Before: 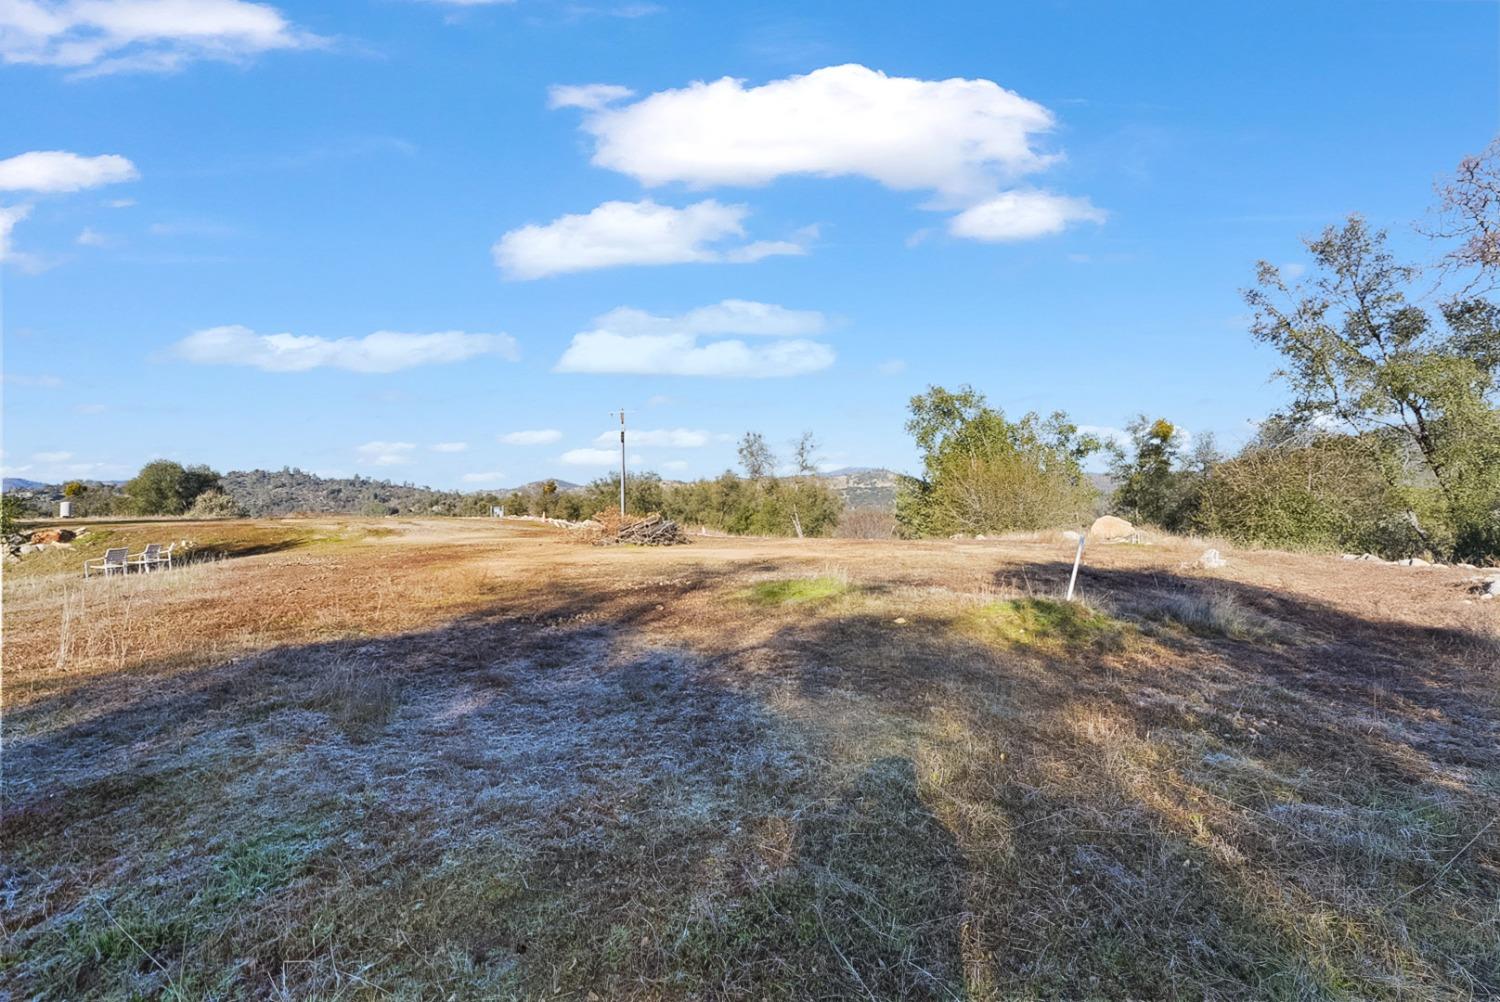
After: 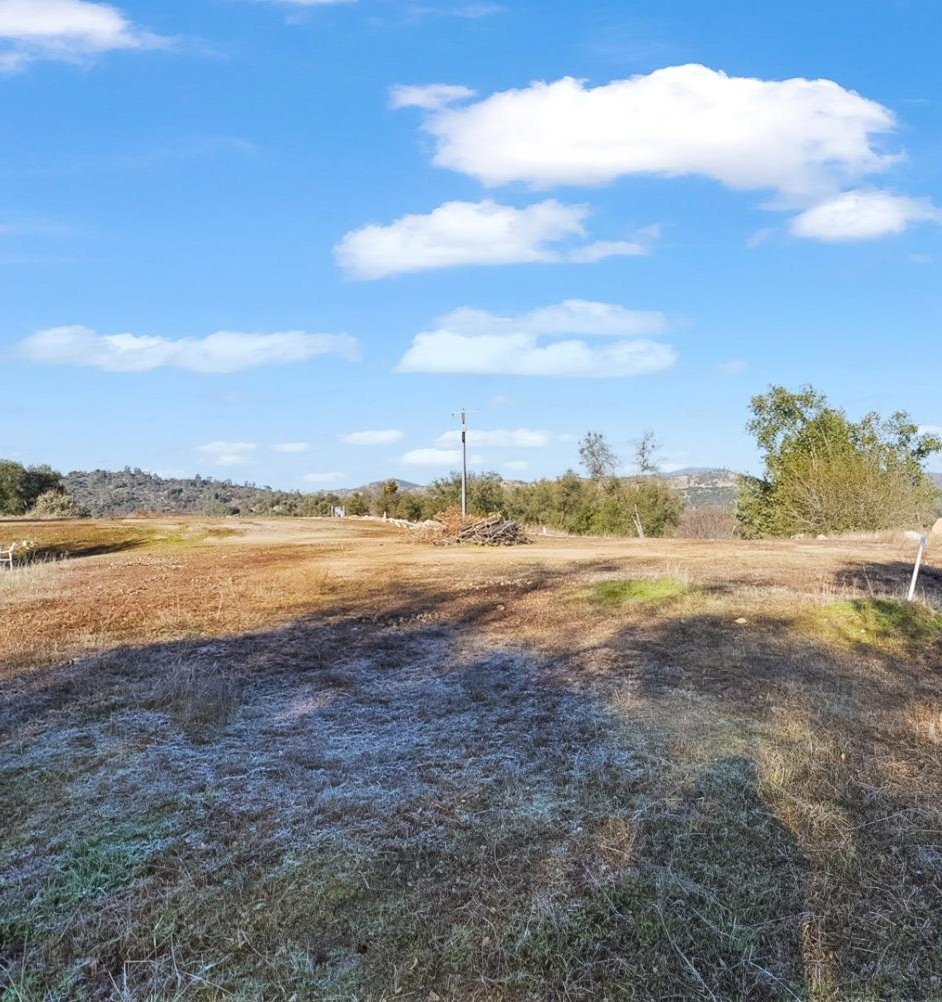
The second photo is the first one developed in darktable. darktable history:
crop: left 10.644%, right 26.528%
white balance: red 1, blue 1
